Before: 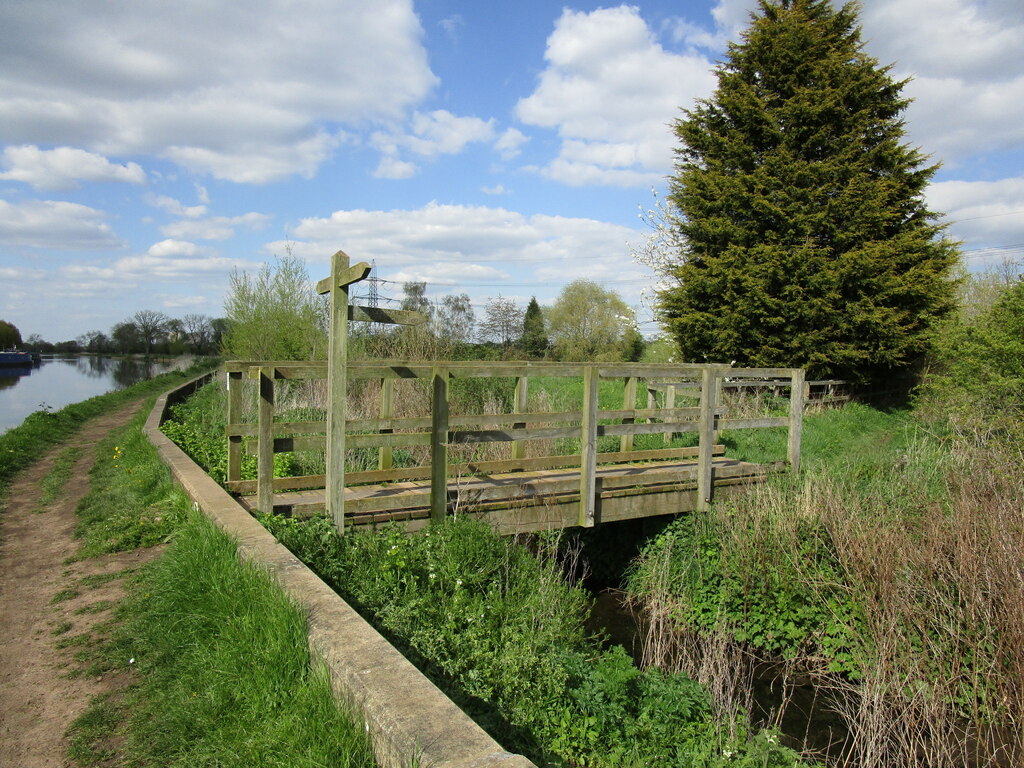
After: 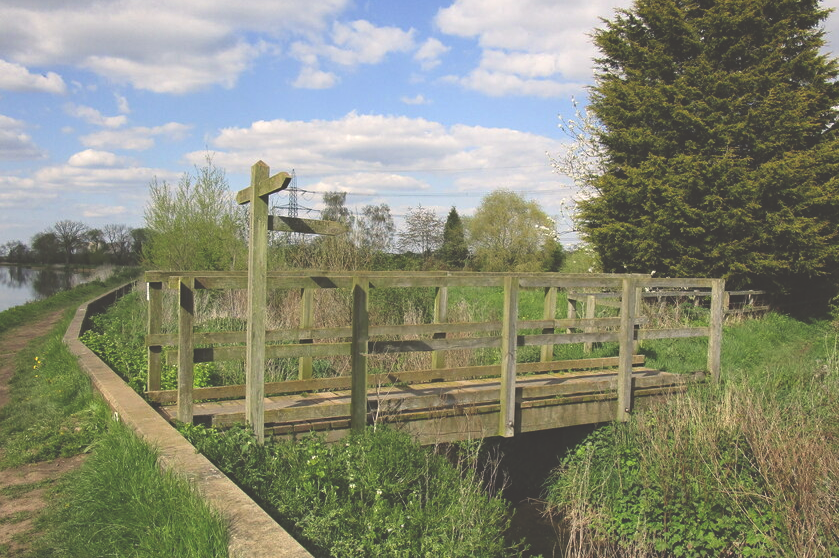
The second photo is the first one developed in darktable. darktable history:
crop: left 7.856%, top 11.836%, right 10.12%, bottom 15.387%
color correction: highlights a* 3.84, highlights b* 5.07
exposure: black level correction -0.041, exposure 0.064 EV, compensate highlight preservation false
haze removal: compatibility mode true, adaptive false
